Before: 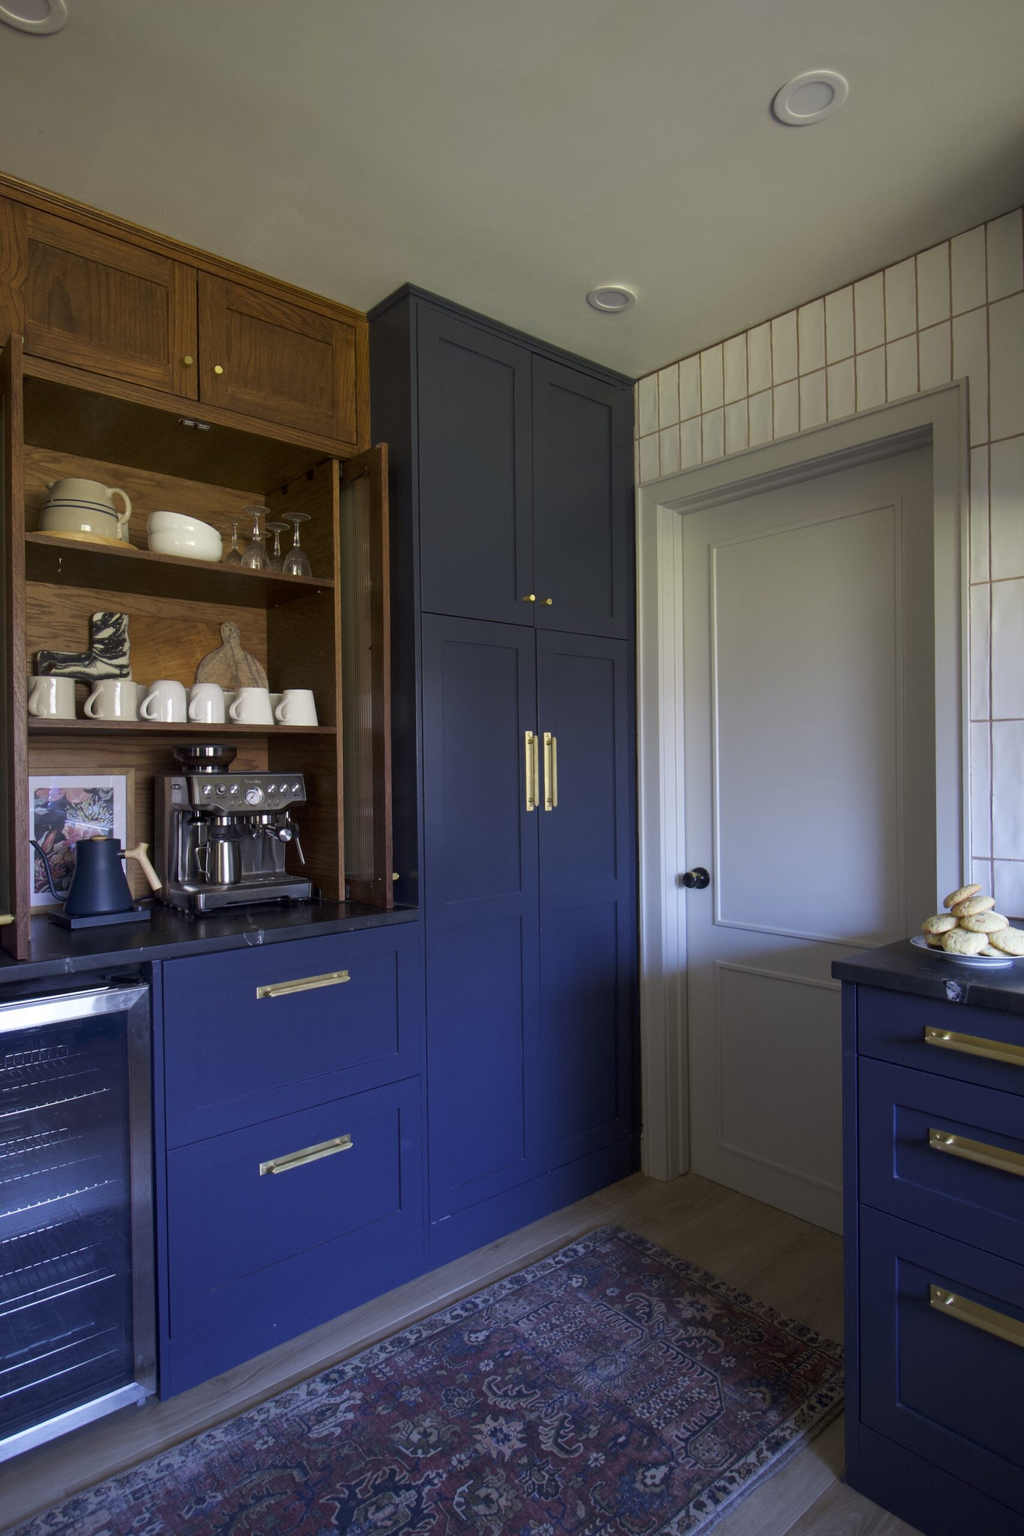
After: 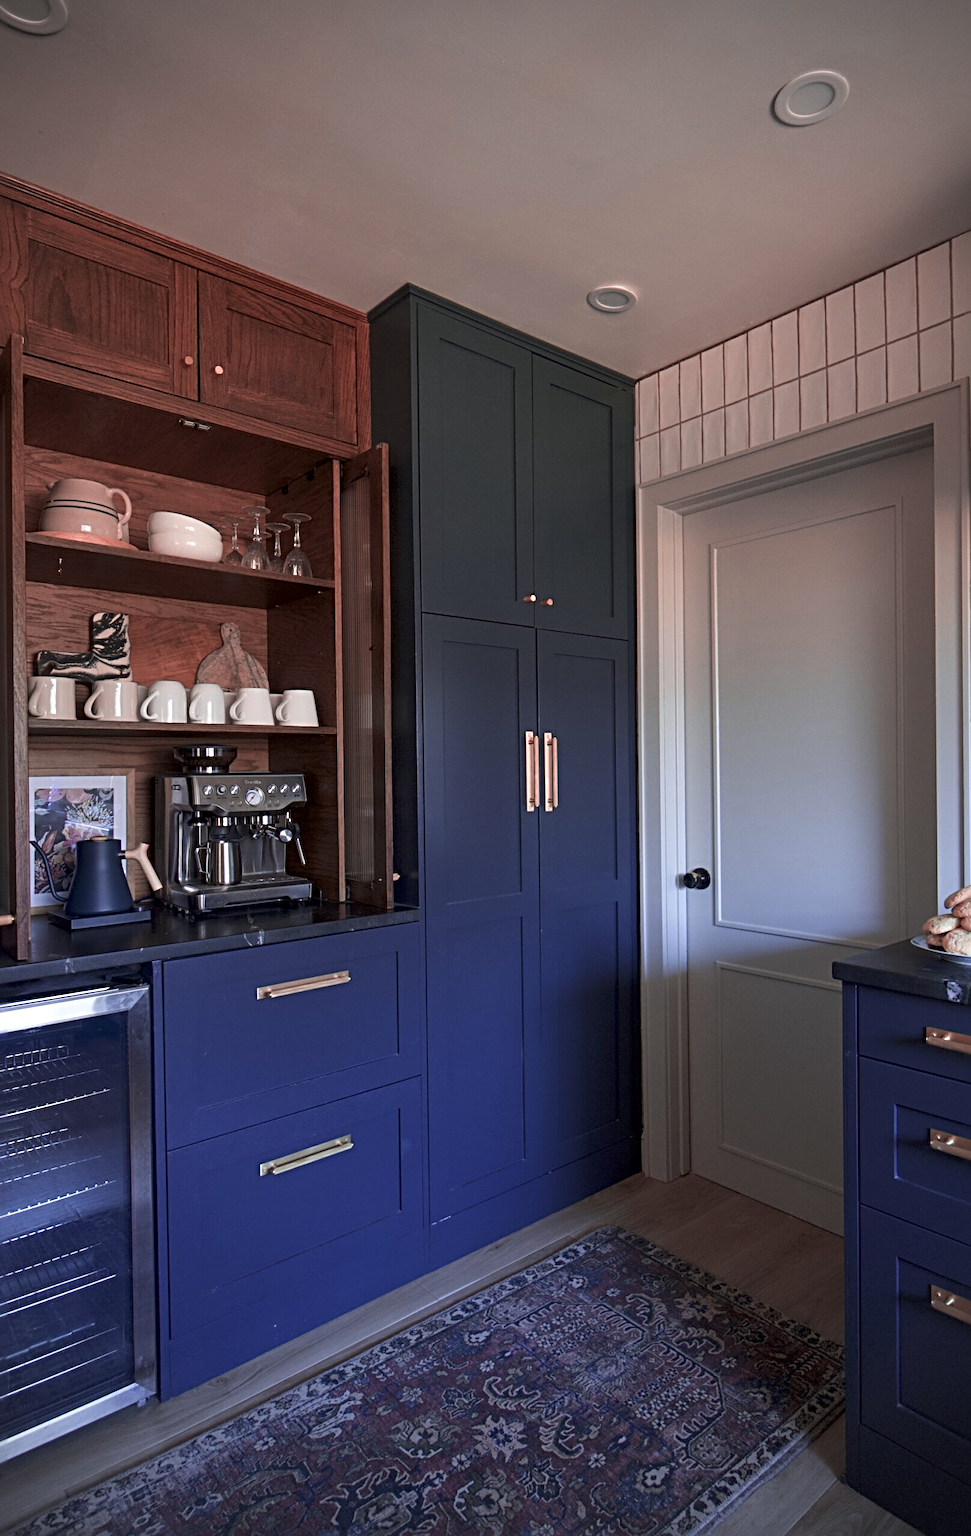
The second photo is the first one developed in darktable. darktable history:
local contrast: mode bilateral grid, contrast 20, coarseness 50, detail 120%, midtone range 0.2
color zones: curves: ch2 [(0, 0.5) (0.084, 0.497) (0.323, 0.335) (0.4, 0.497) (1, 0.5)], process mode strong
vignetting: dithering 8-bit output, unbound false
crop and rotate: right 5.167%
sharpen: radius 4.883
